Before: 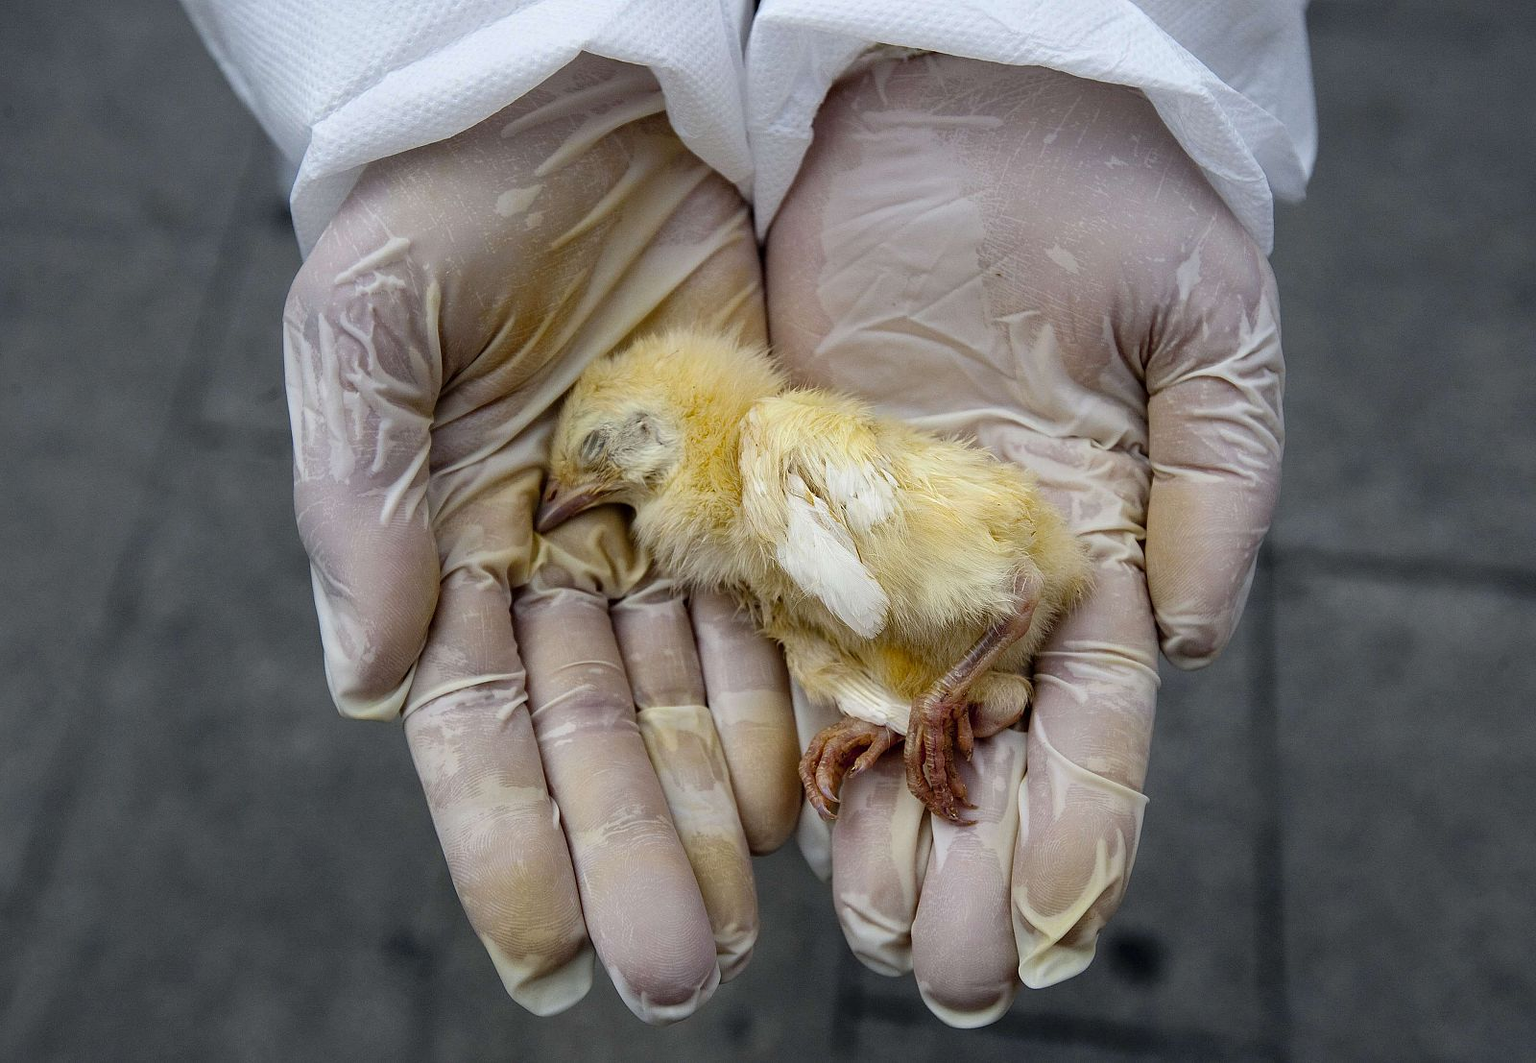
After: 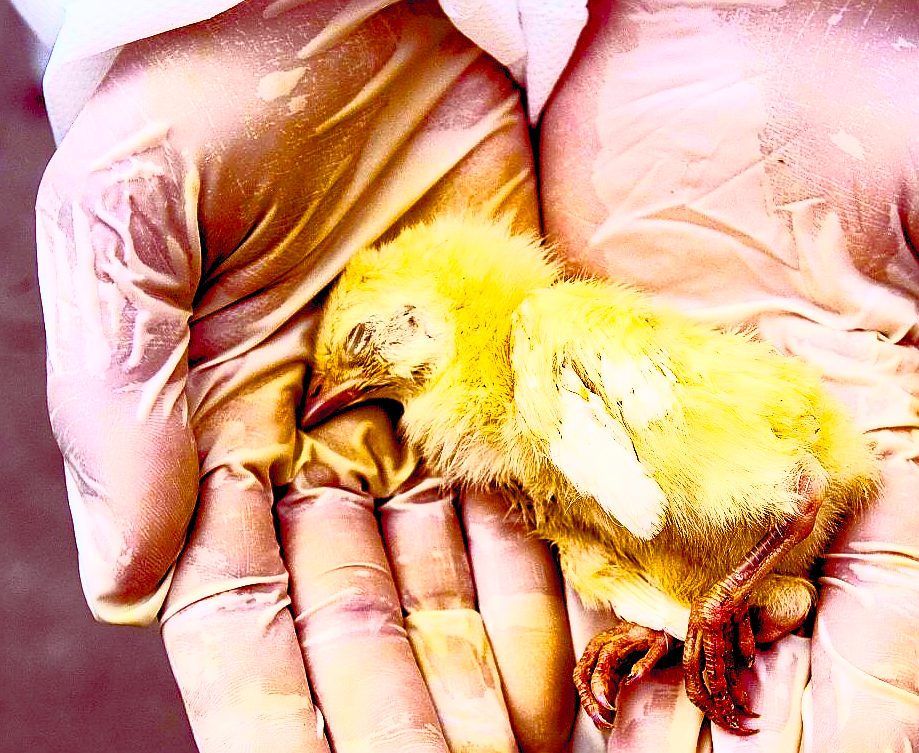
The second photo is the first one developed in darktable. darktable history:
exposure: black level correction 0.011, exposure -0.484 EV, compensate exposure bias true, compensate highlight preservation false
crop: left 16.221%, top 11.315%, right 26.28%, bottom 20.622%
sharpen: on, module defaults
contrast brightness saturation: contrast 0.989, brightness 0.988, saturation 0.986
color balance rgb: power › hue 72.33°, global offset › luminance -0.185%, global offset › chroma 0.263%, perceptual saturation grading › global saturation 20%, perceptual saturation grading › highlights -25.829%, perceptual saturation grading › shadows 50.213%, perceptual brilliance grading › mid-tones 9.451%, perceptual brilliance grading › shadows 14.316%
